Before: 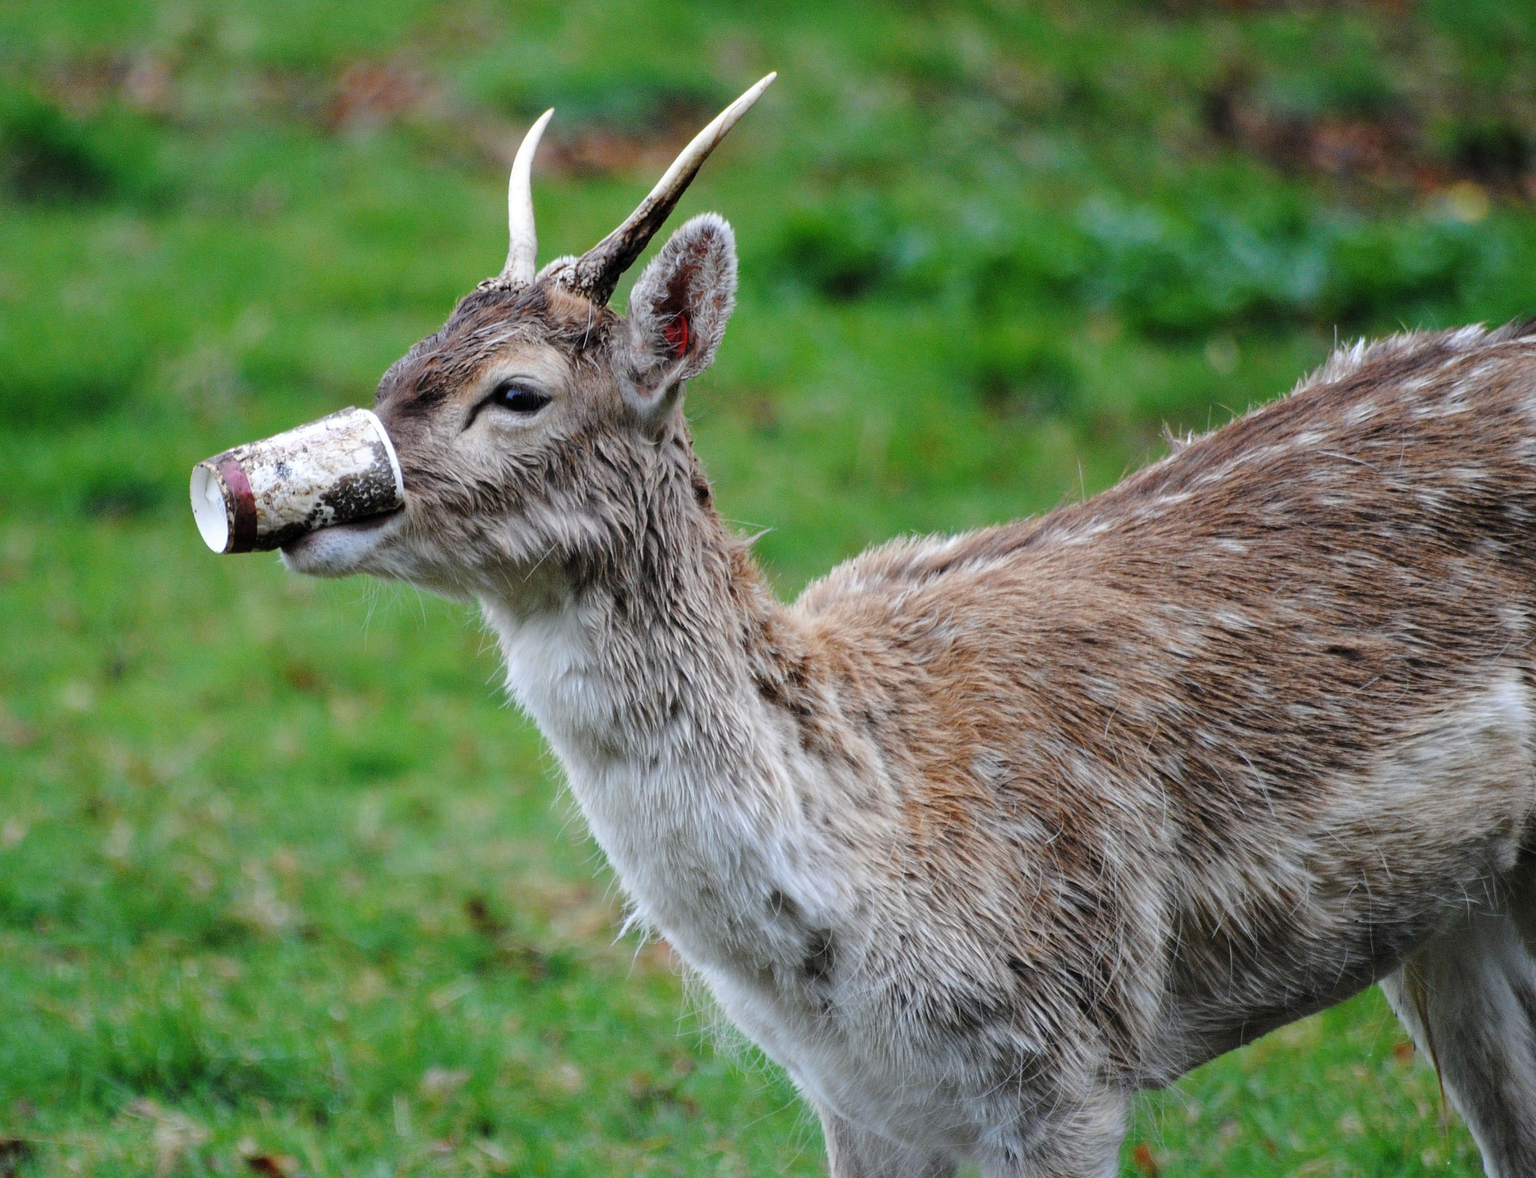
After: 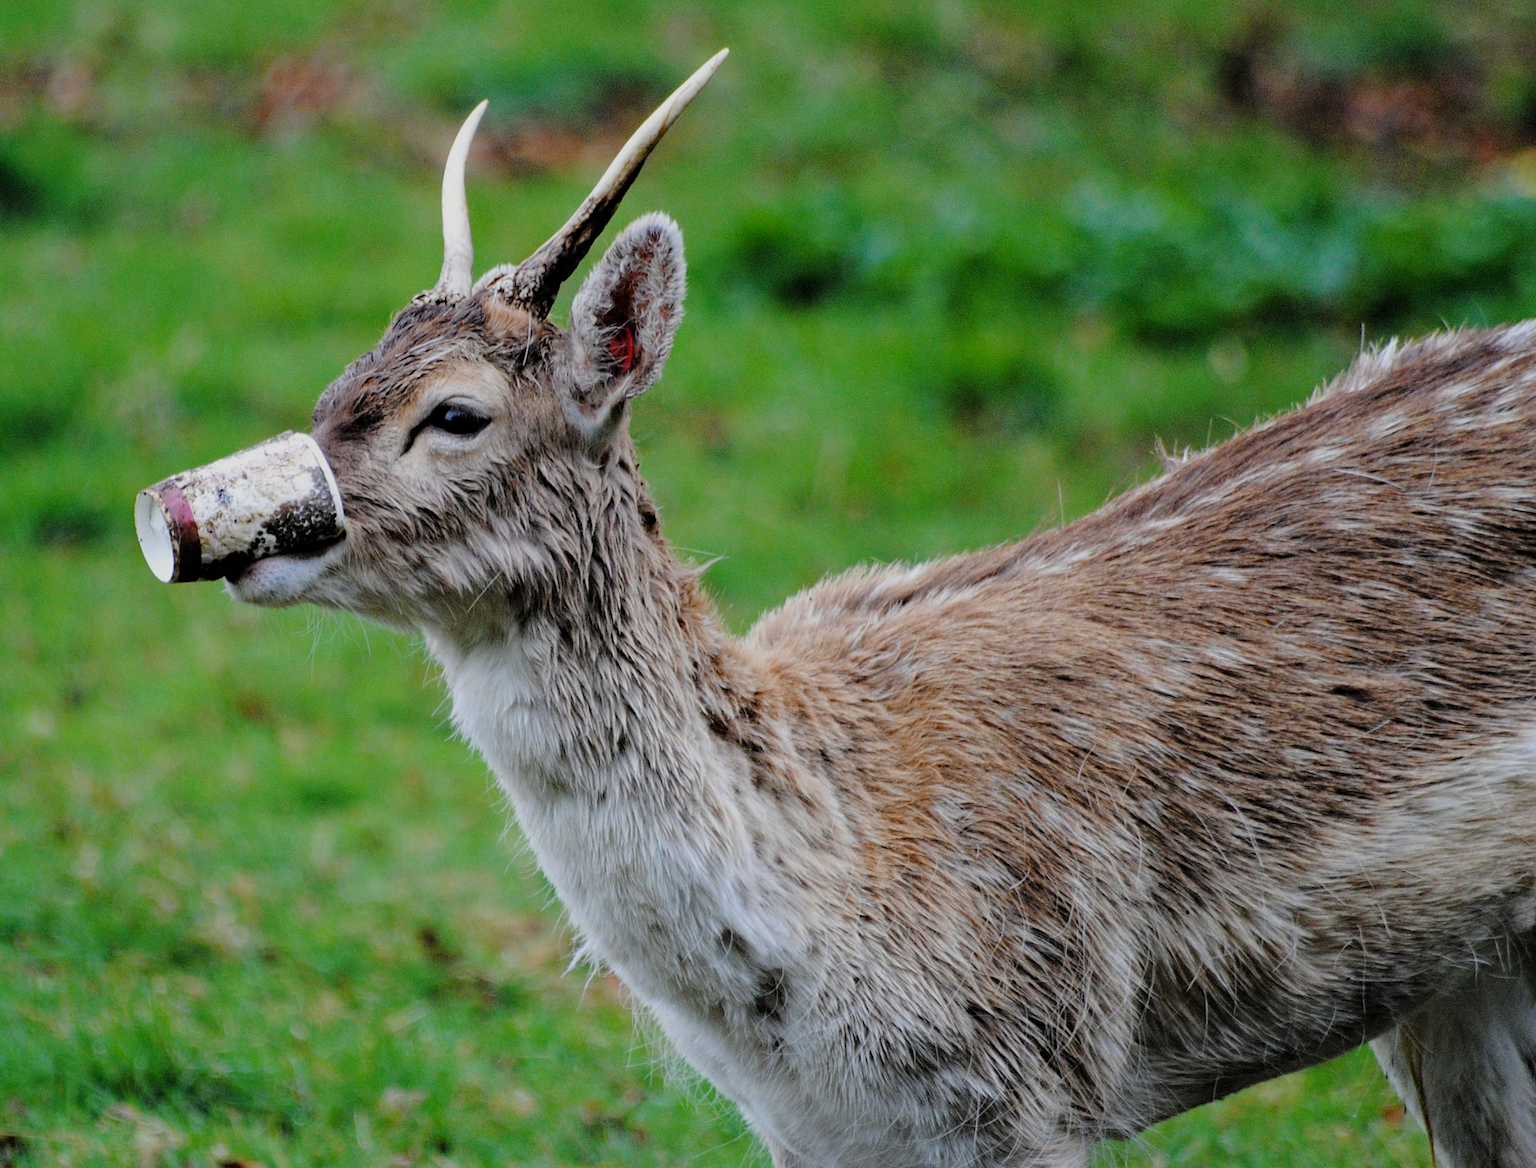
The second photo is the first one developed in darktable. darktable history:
rotate and perspective: rotation 0.062°, lens shift (vertical) 0.115, lens shift (horizontal) -0.133, crop left 0.047, crop right 0.94, crop top 0.061, crop bottom 0.94
filmic rgb: hardness 4.17
haze removal: compatibility mode true, adaptive false
